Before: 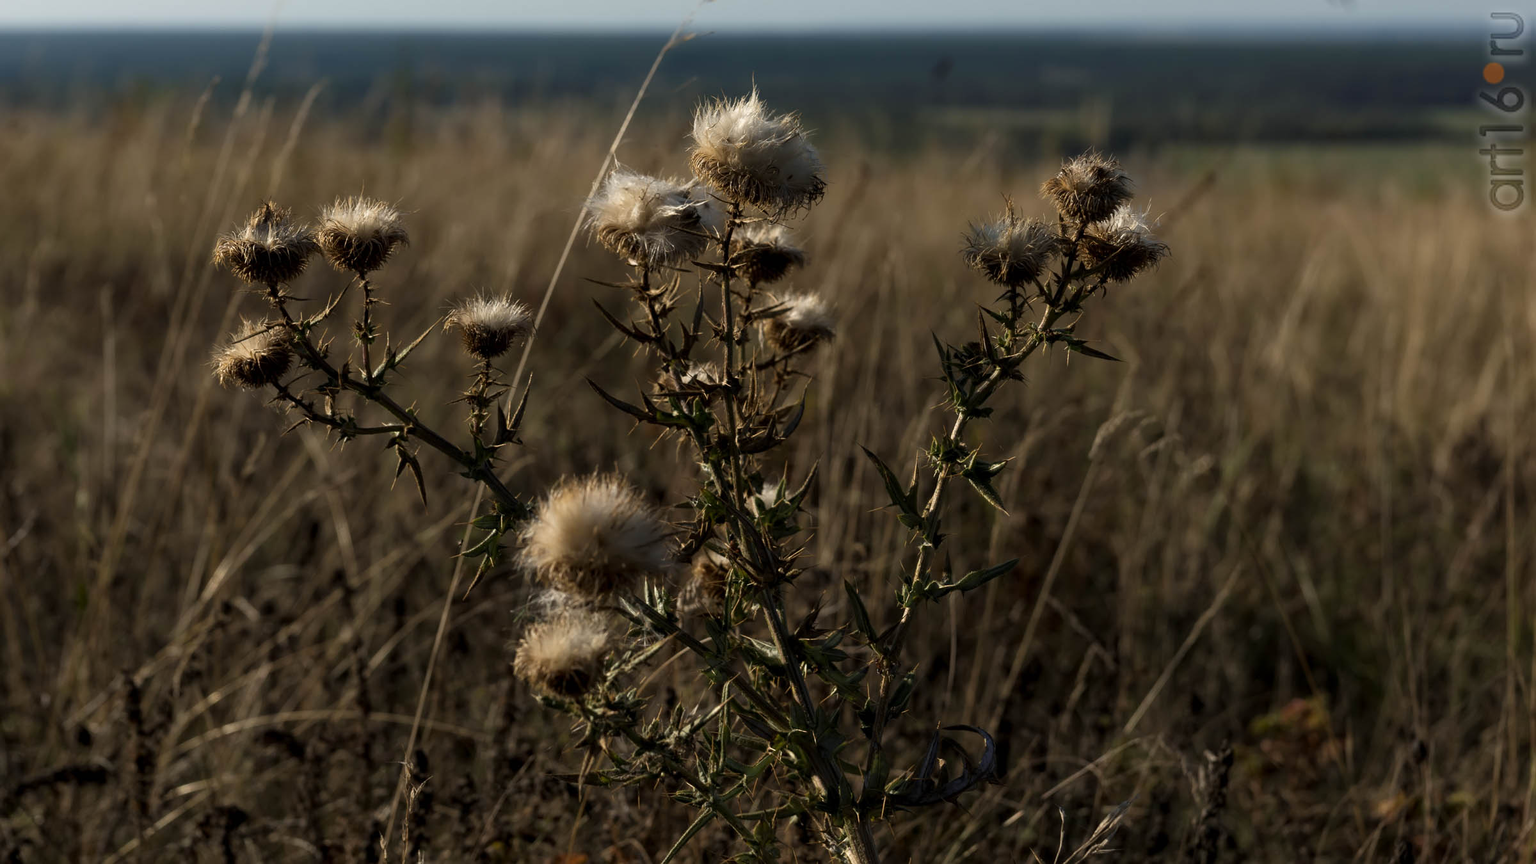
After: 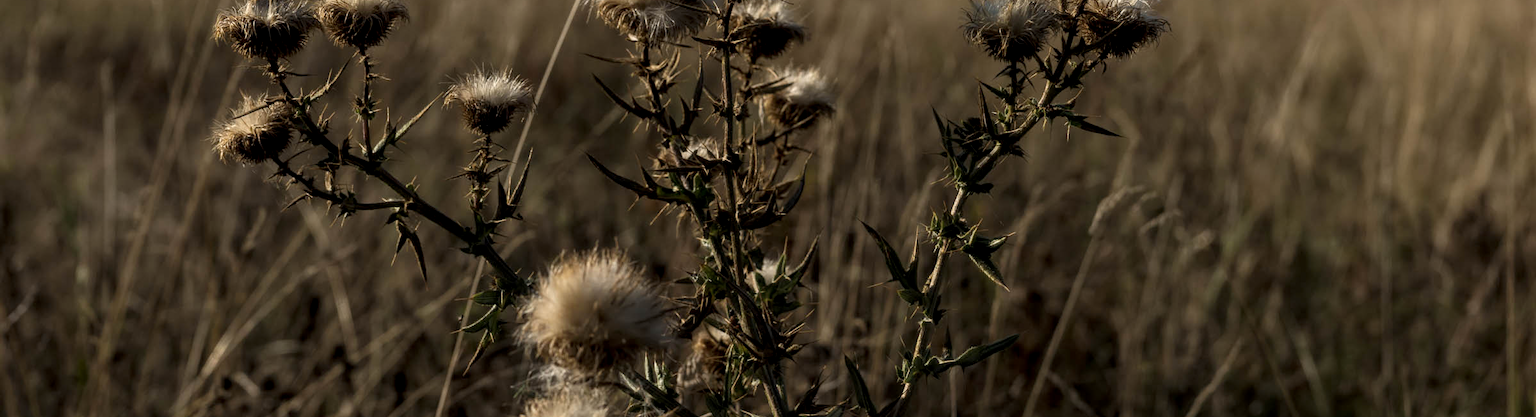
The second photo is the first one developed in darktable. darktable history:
local contrast: on, module defaults
crop and rotate: top 26.056%, bottom 25.543%
